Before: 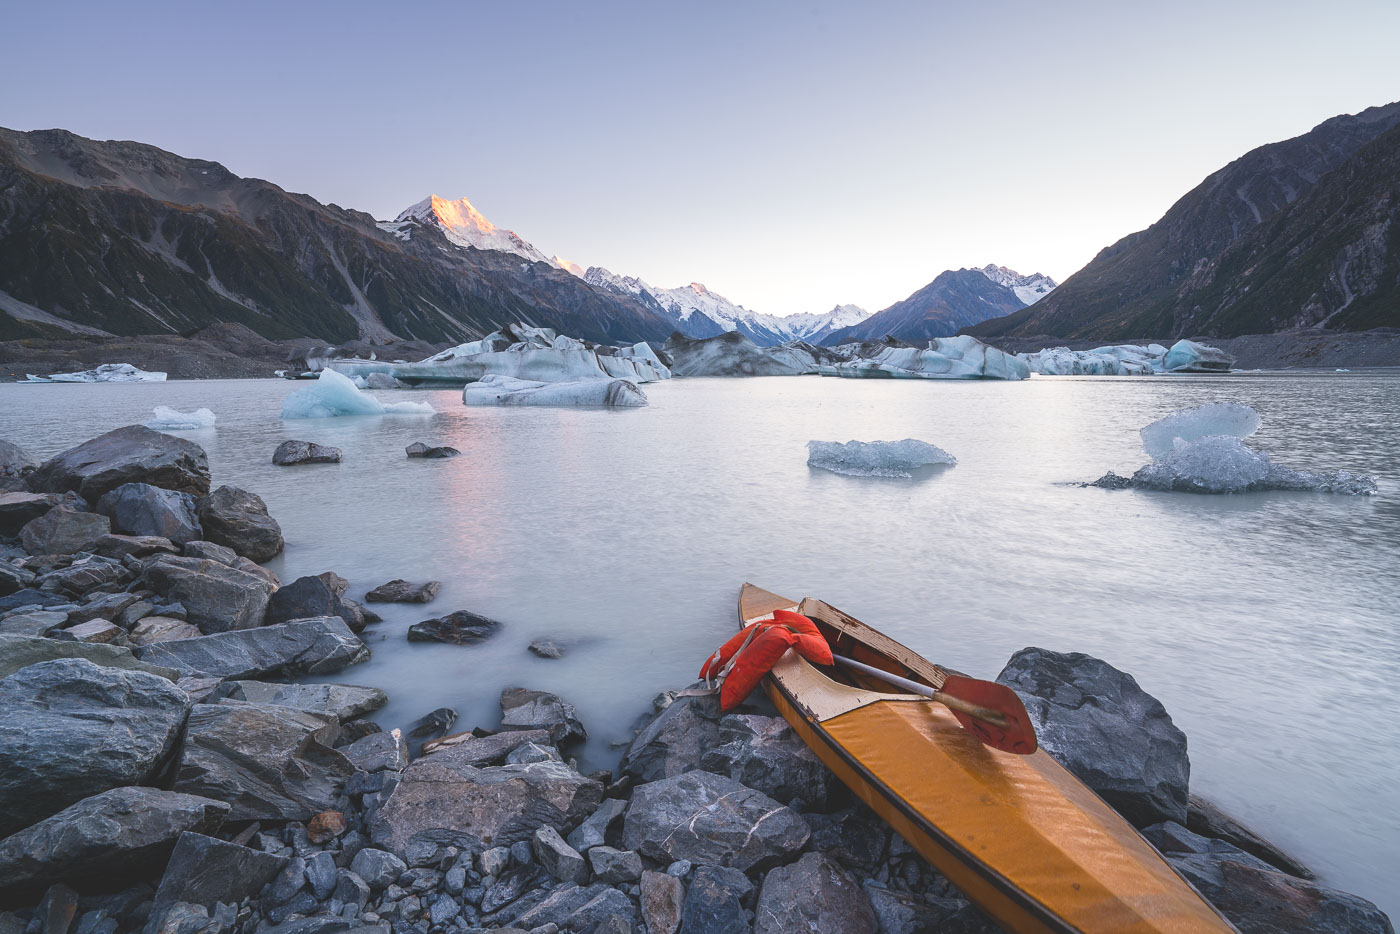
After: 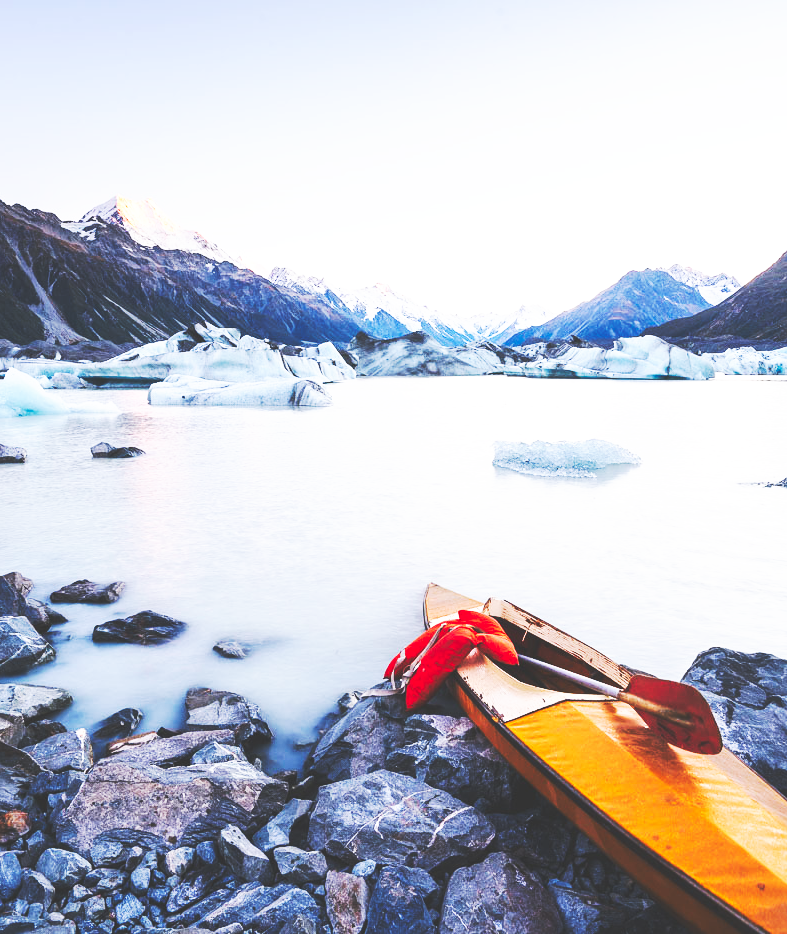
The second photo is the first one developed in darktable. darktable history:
base curve: curves: ch0 [(0, 0.015) (0.085, 0.116) (0.134, 0.298) (0.19, 0.545) (0.296, 0.764) (0.599, 0.982) (1, 1)], preserve colors none
crop and rotate: left 22.516%, right 21.234%
